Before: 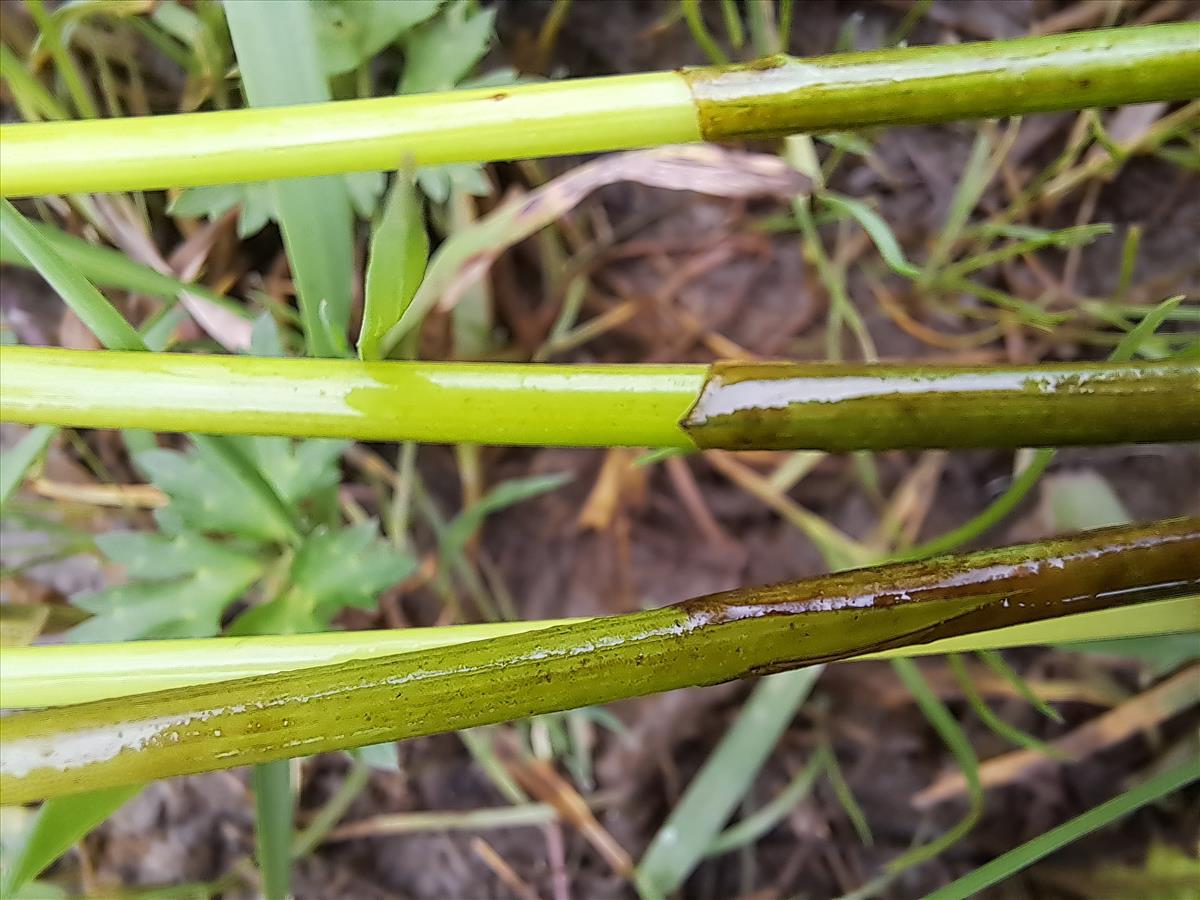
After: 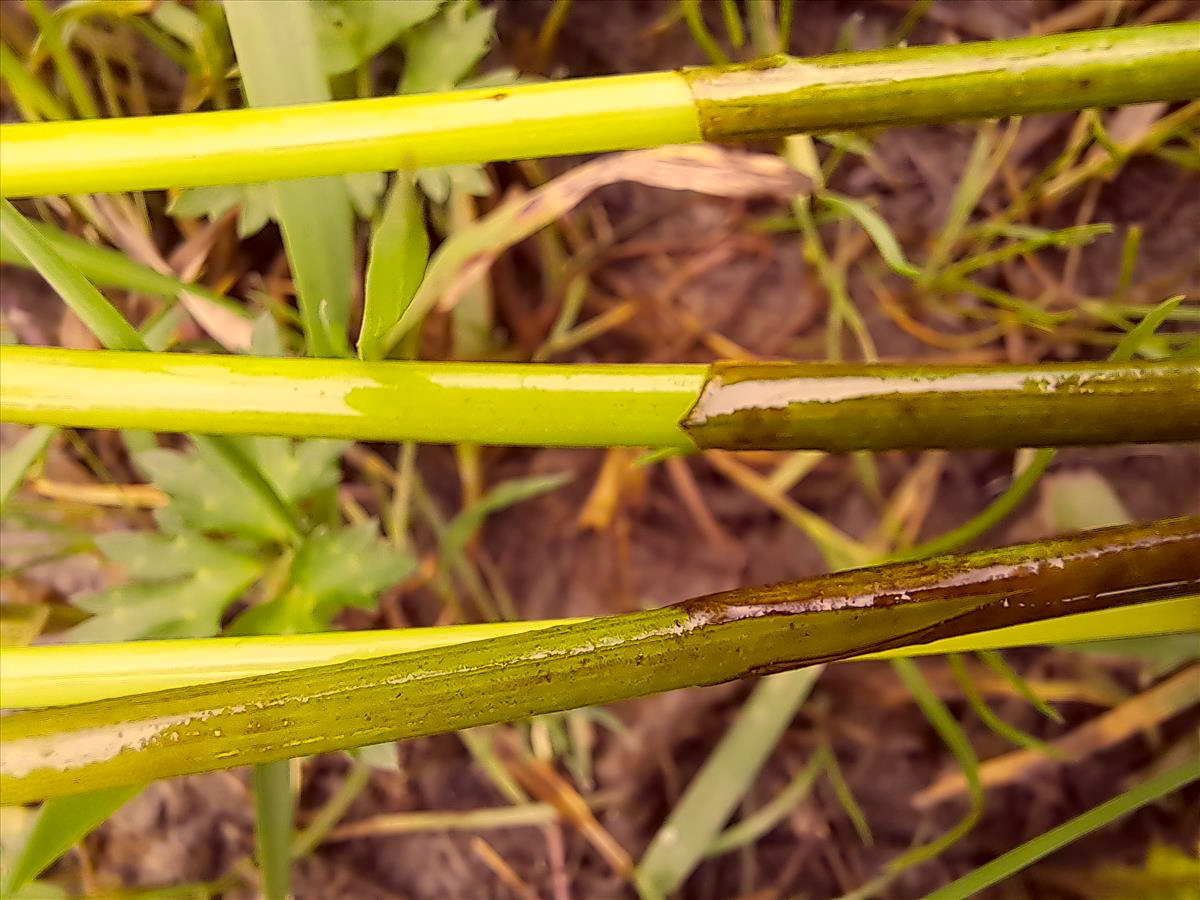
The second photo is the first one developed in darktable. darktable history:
color correction: highlights a* 10.12, highlights b* 39.04, shadows a* 14.62, shadows b* 3.37
white balance: red 0.988, blue 1.017
